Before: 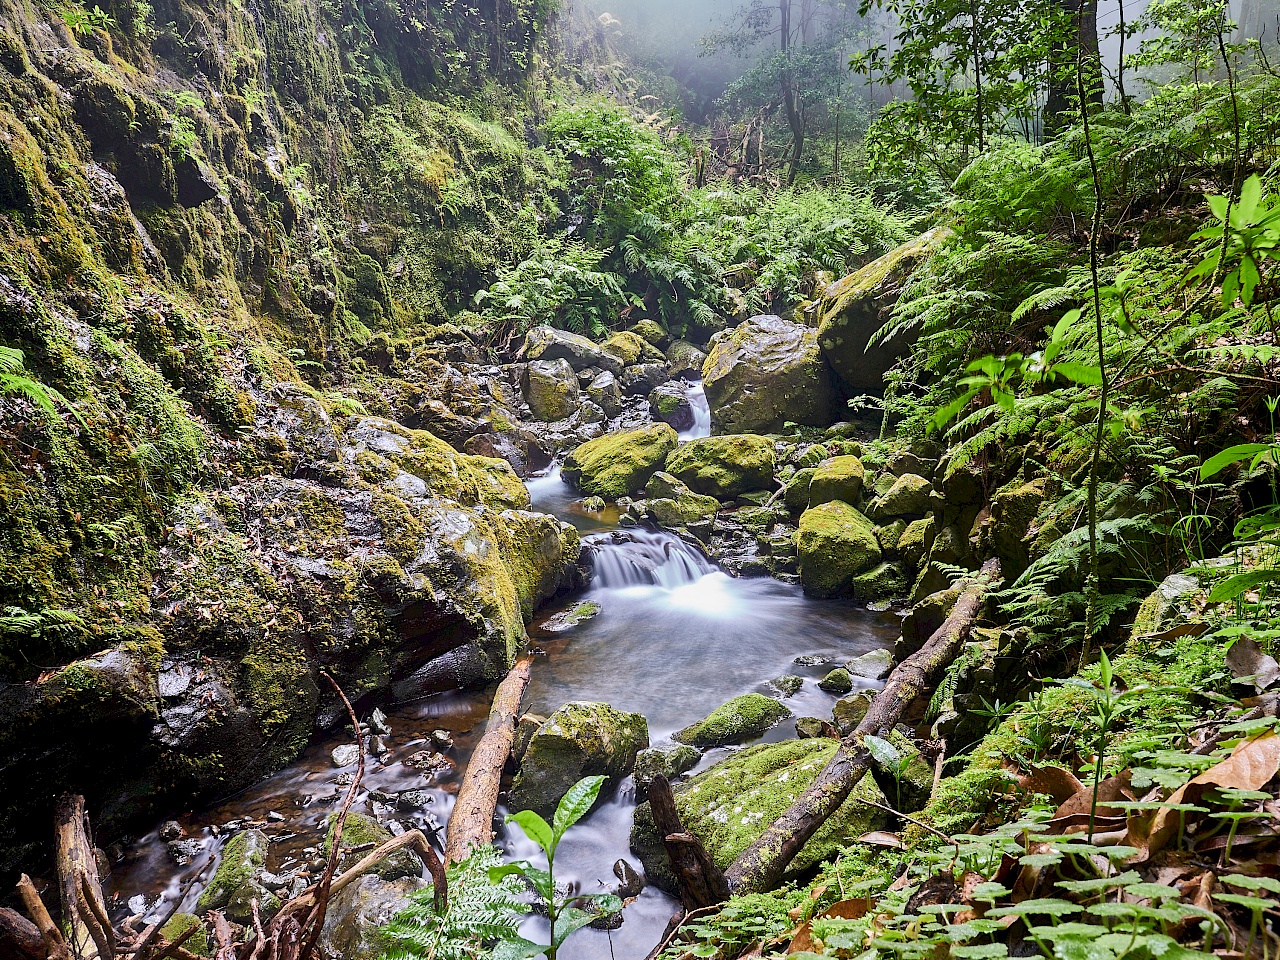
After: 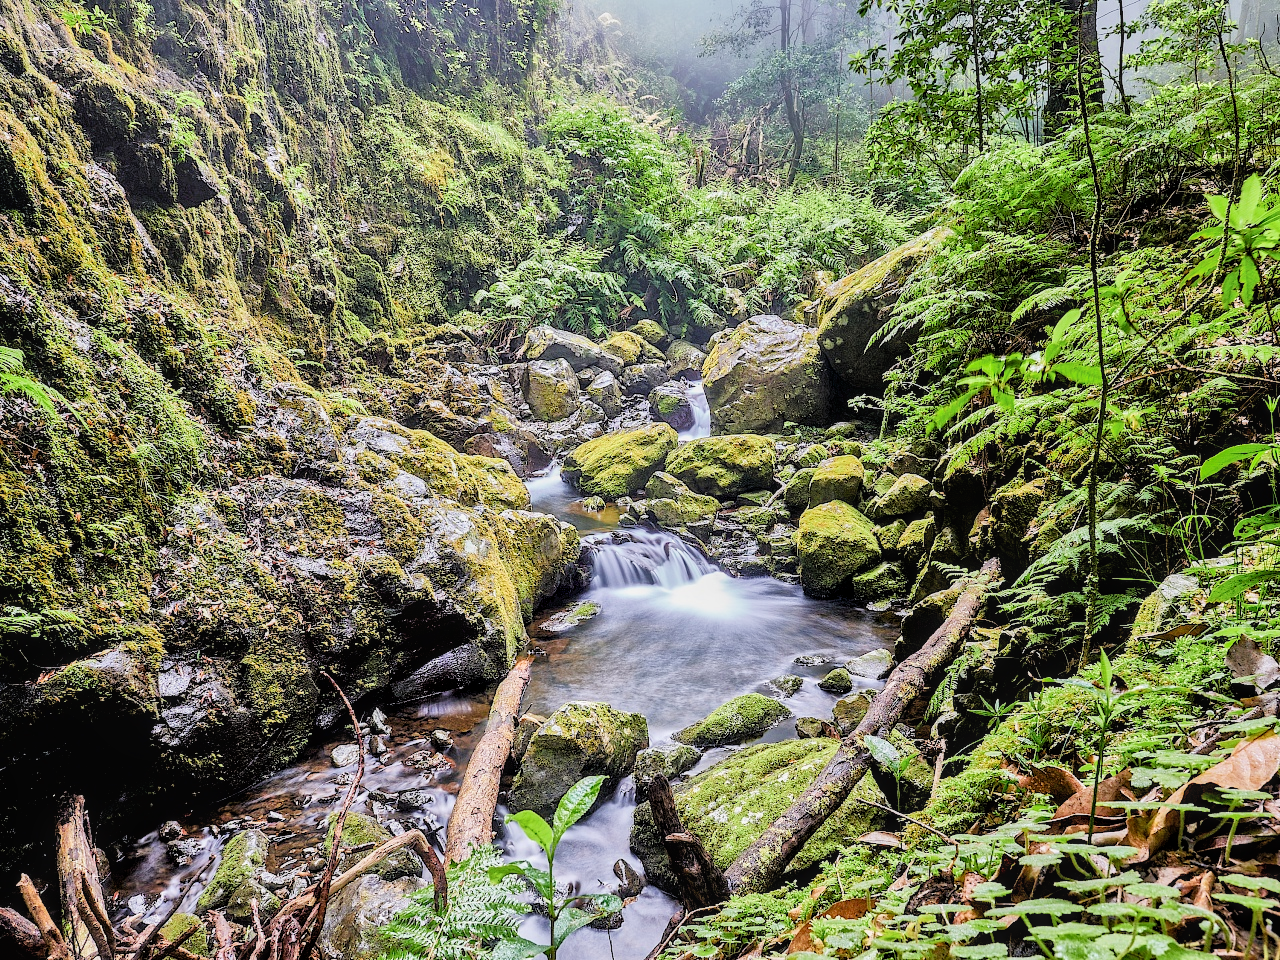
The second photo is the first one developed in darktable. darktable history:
local contrast: on, module defaults
tone equalizer: -7 EV 0.15 EV, -6 EV 0.6 EV, -5 EV 1.15 EV, -4 EV 1.33 EV, -3 EV 1.15 EV, -2 EV 0.6 EV, -1 EV 0.15 EV, mask exposure compensation -0.5 EV
filmic rgb: black relative exposure -16 EV, white relative exposure 6.29 EV, hardness 5.1, contrast 1.35
